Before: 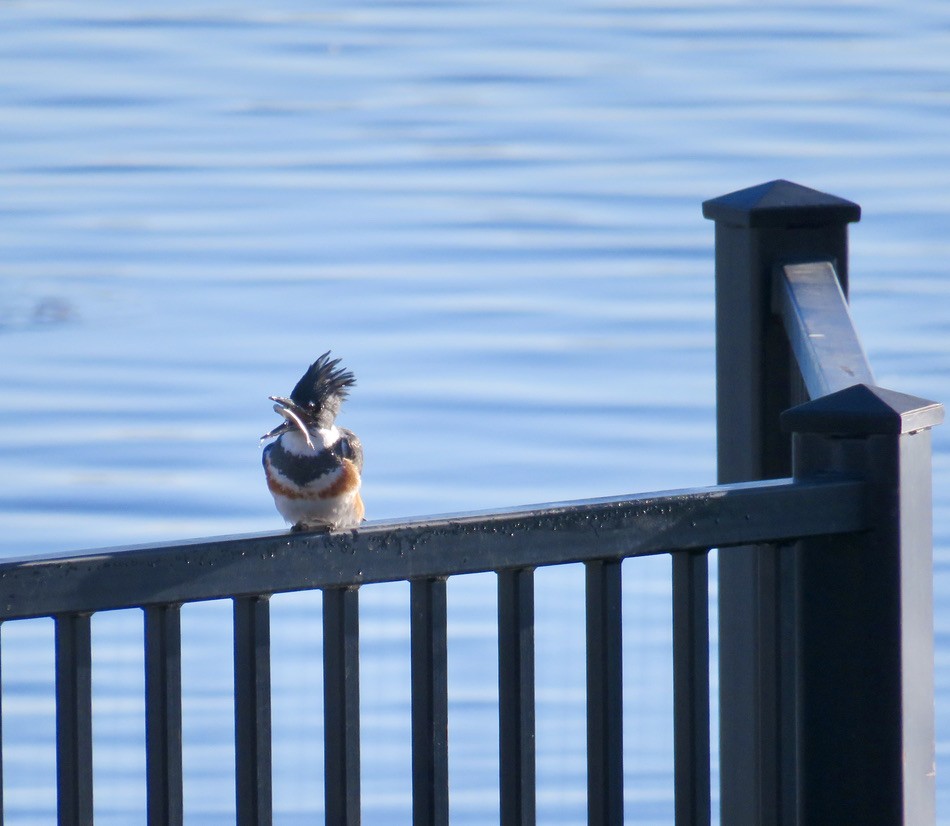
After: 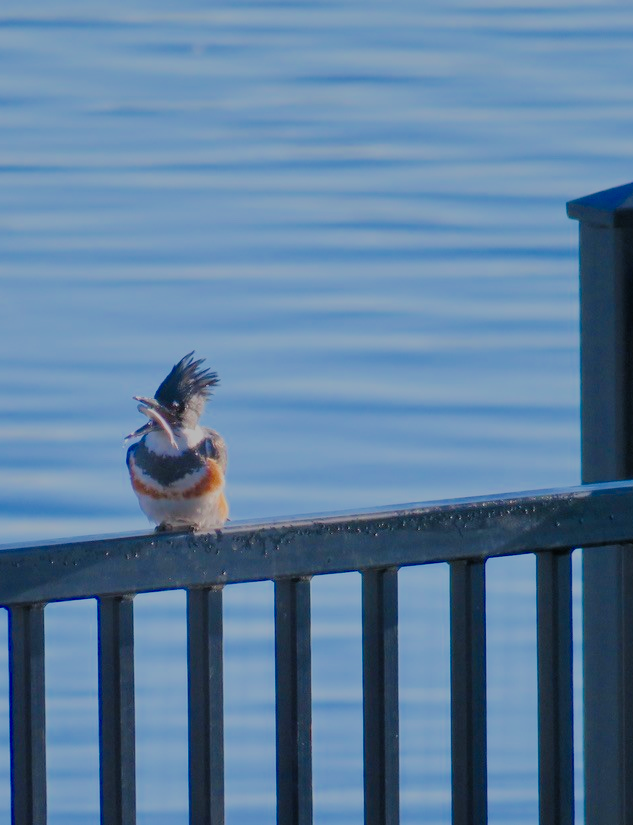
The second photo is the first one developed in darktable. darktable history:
filmic rgb: white relative exposure 8 EV, threshold 3 EV, hardness 2.44, latitude 10.07%, contrast 0.72, highlights saturation mix 10%, shadows ↔ highlights balance 1.38%, color science v4 (2020), enable highlight reconstruction true
crop and rotate: left 14.436%, right 18.898%
